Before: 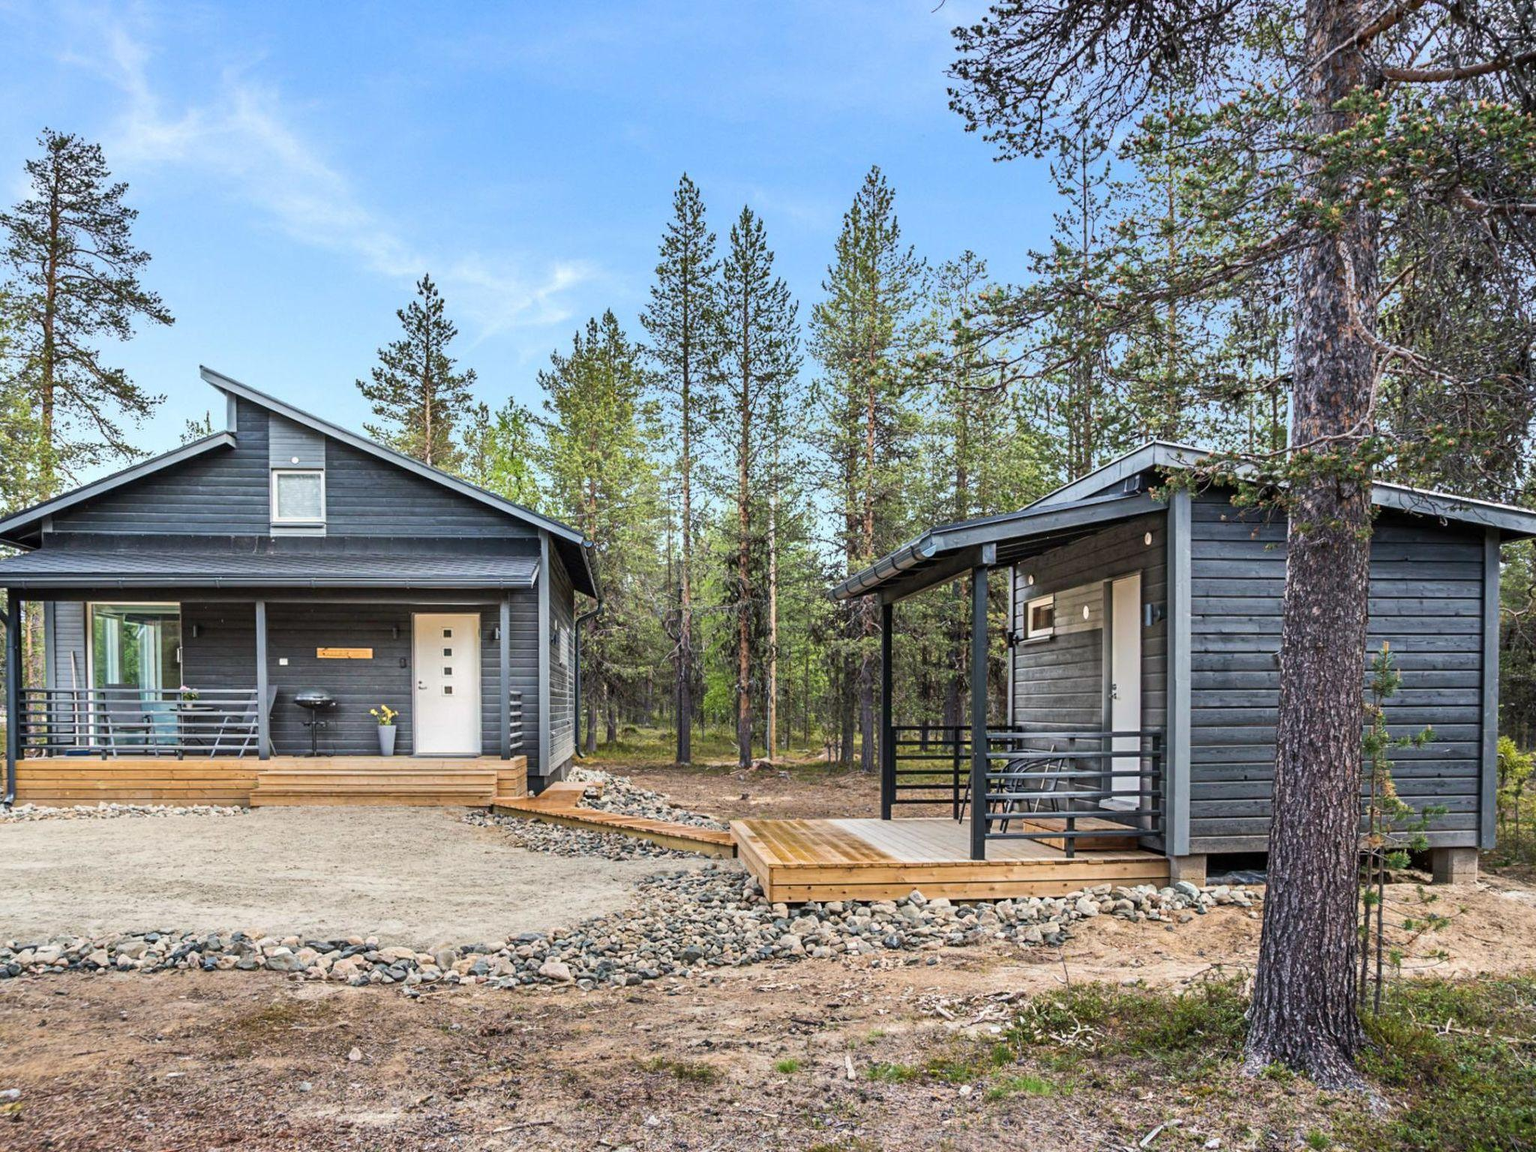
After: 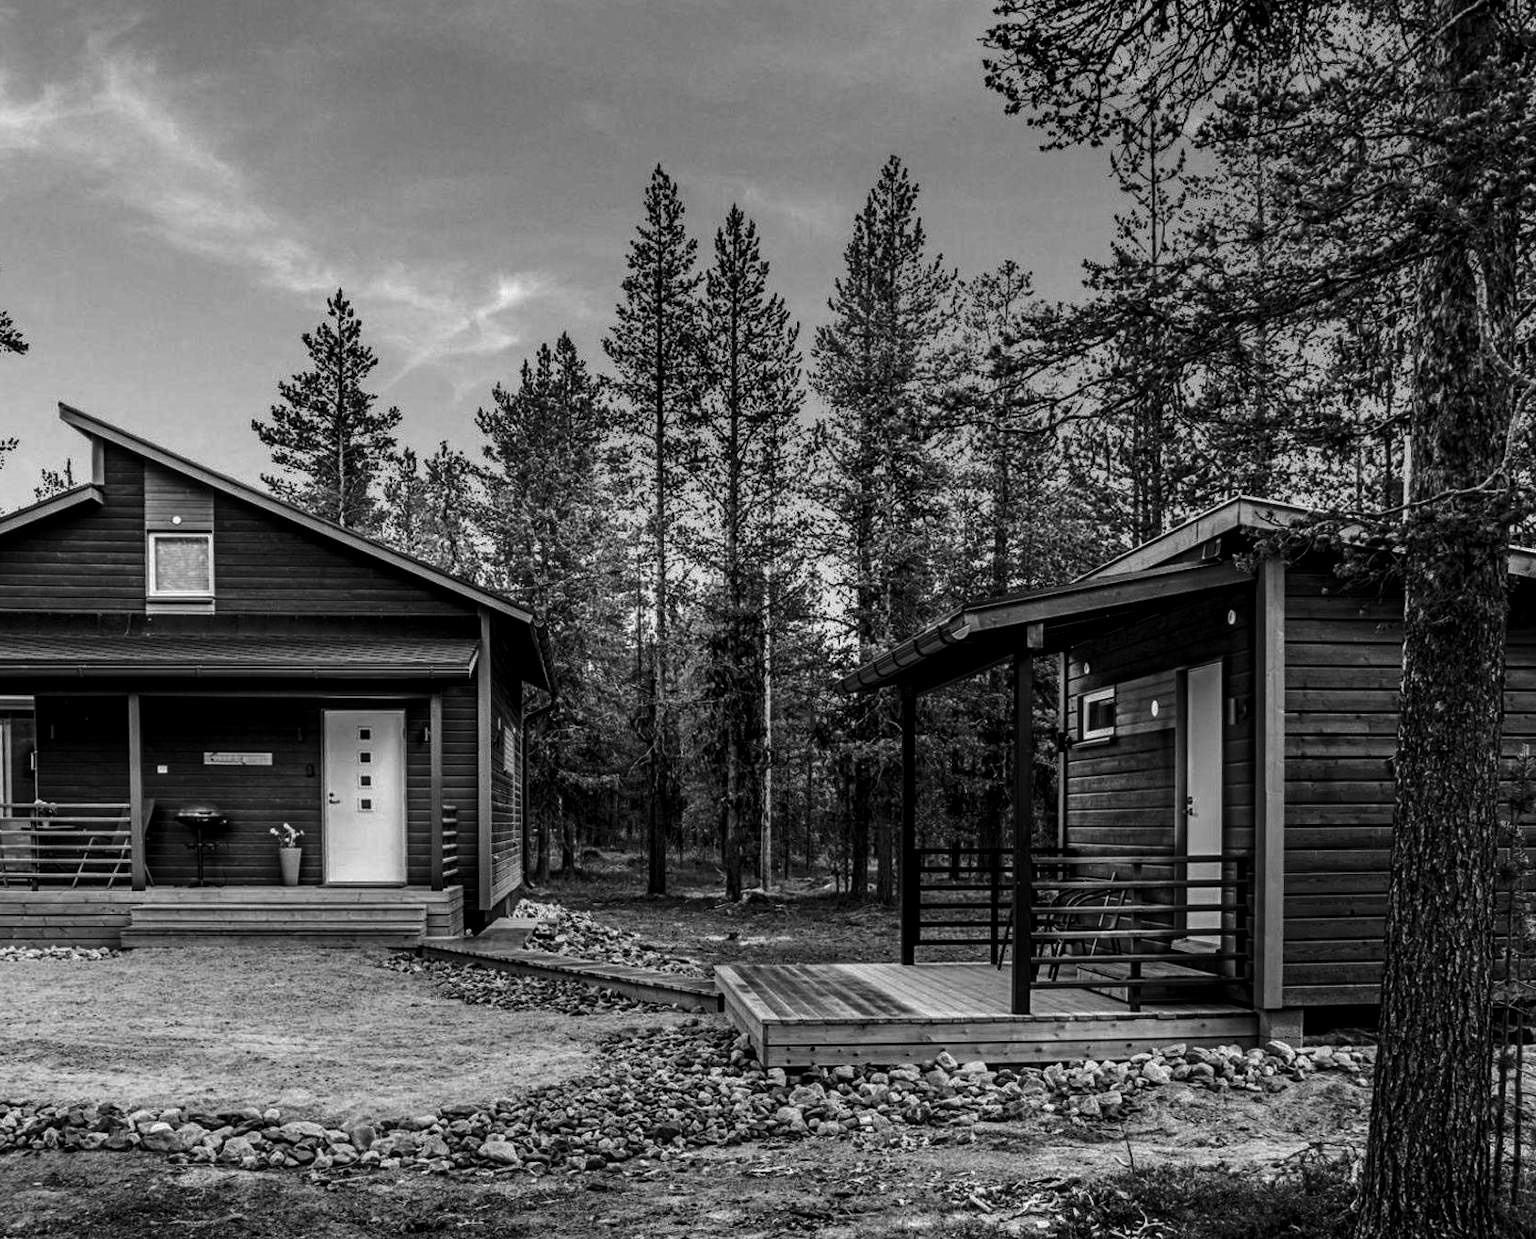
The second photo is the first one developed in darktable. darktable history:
contrast brightness saturation: contrast -0.03, brightness -0.59, saturation -1
crop: left 9.929%, top 3.475%, right 9.188%, bottom 9.529%
local contrast: detail 130%
